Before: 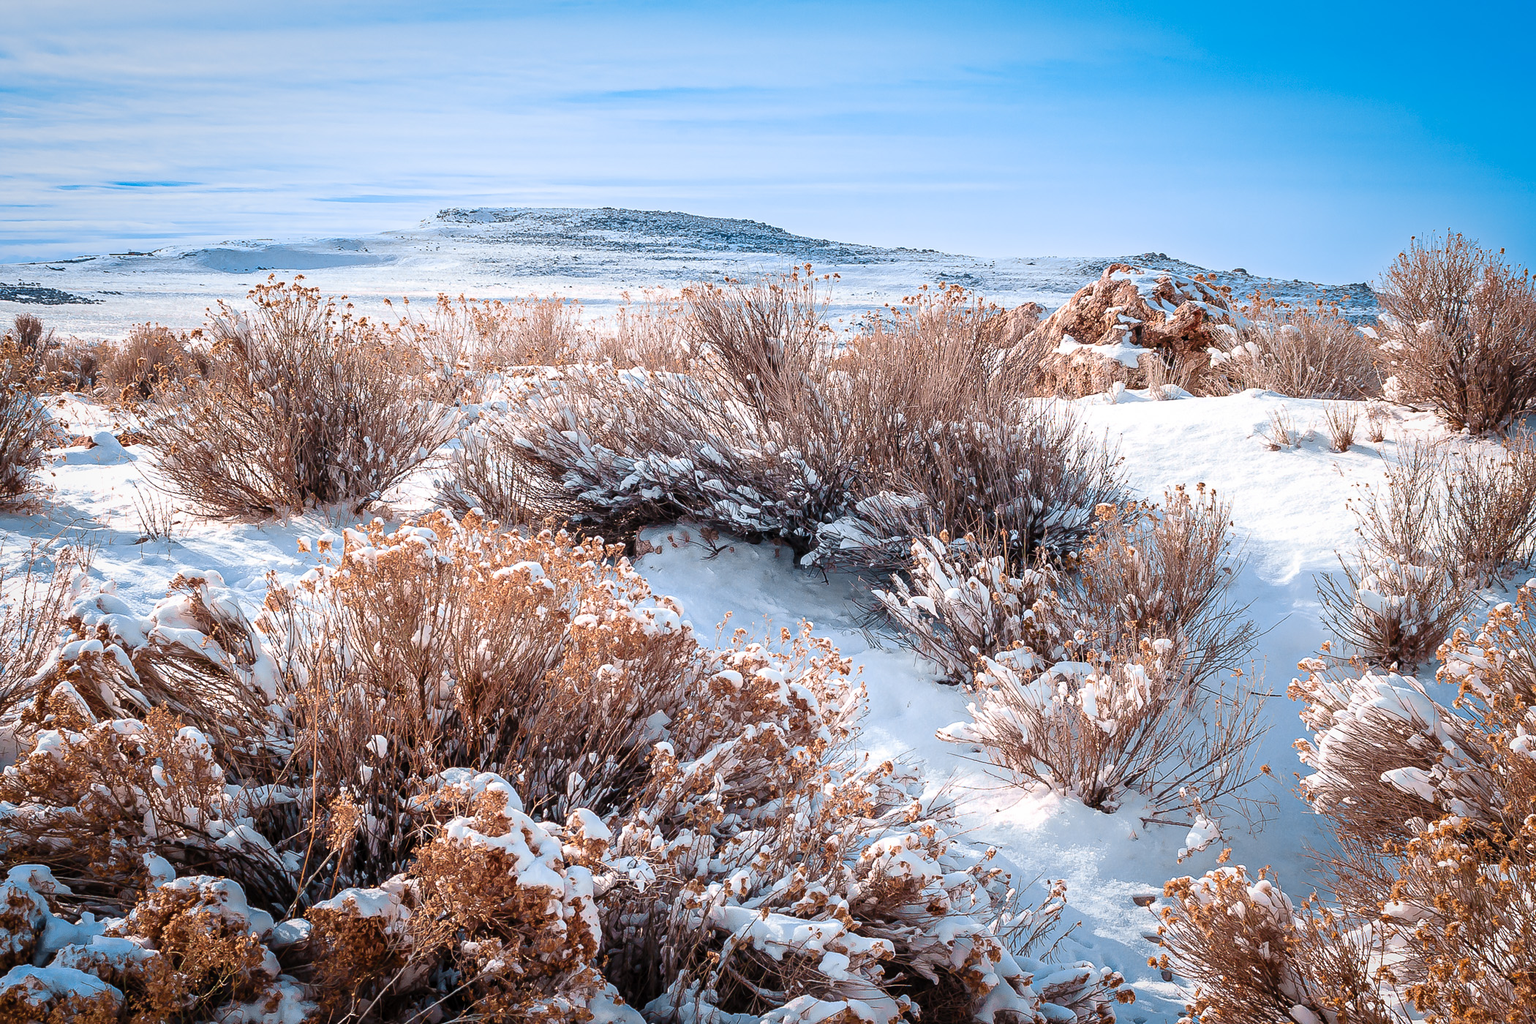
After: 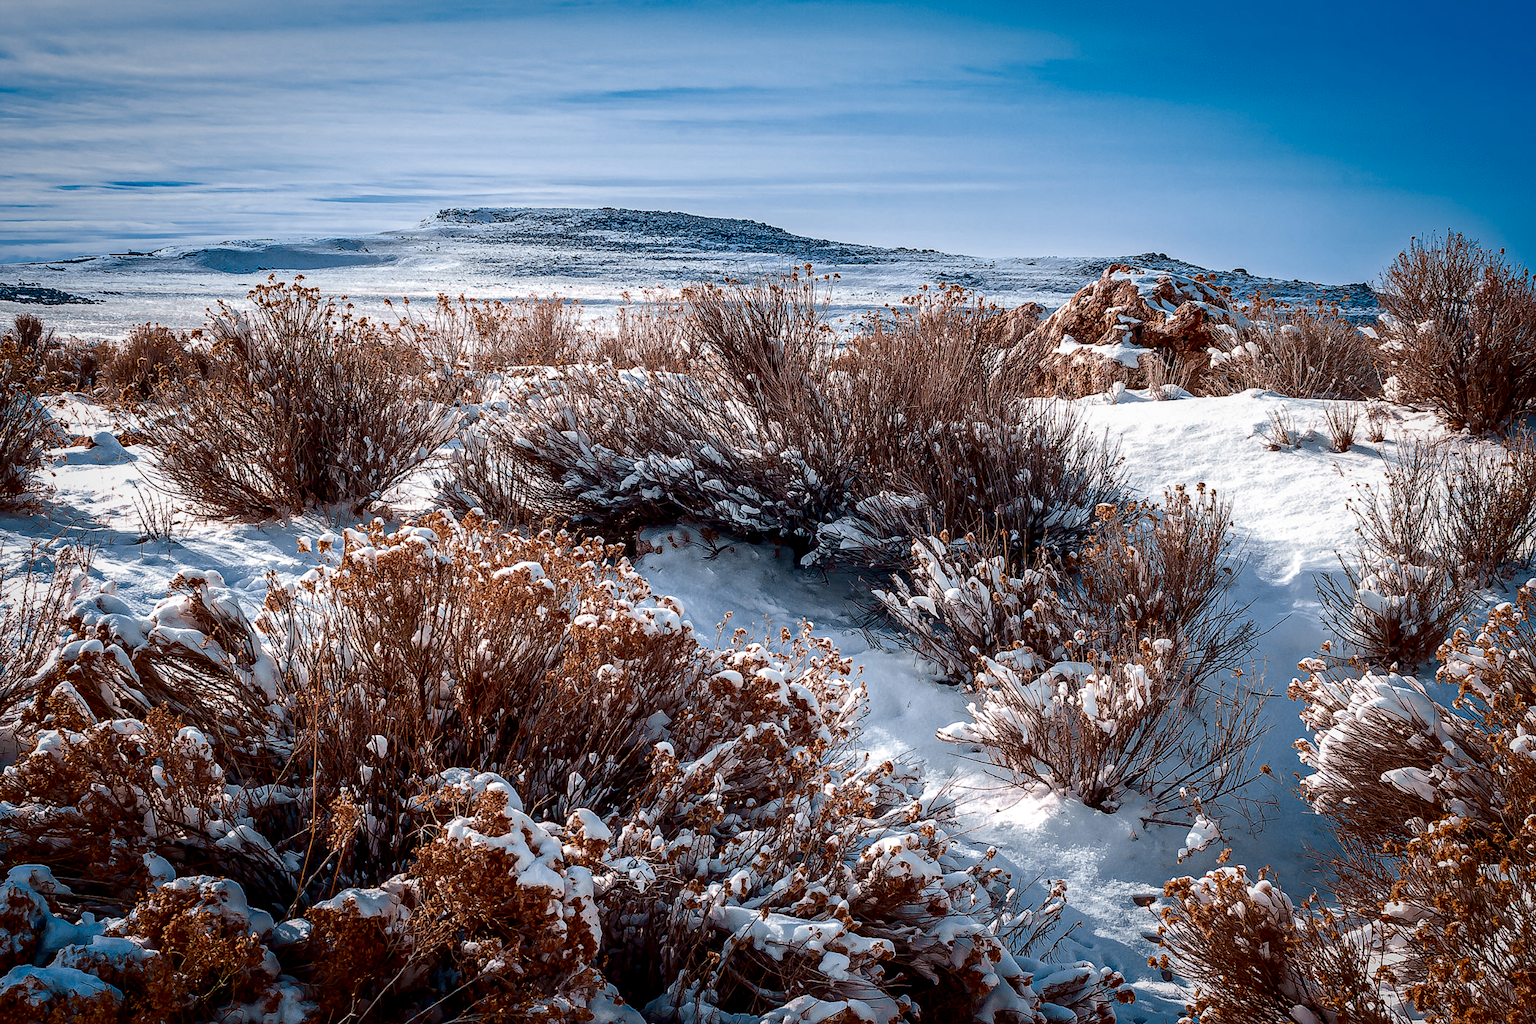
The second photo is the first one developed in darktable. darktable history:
local contrast: on, module defaults
contrast brightness saturation: brightness -0.505
